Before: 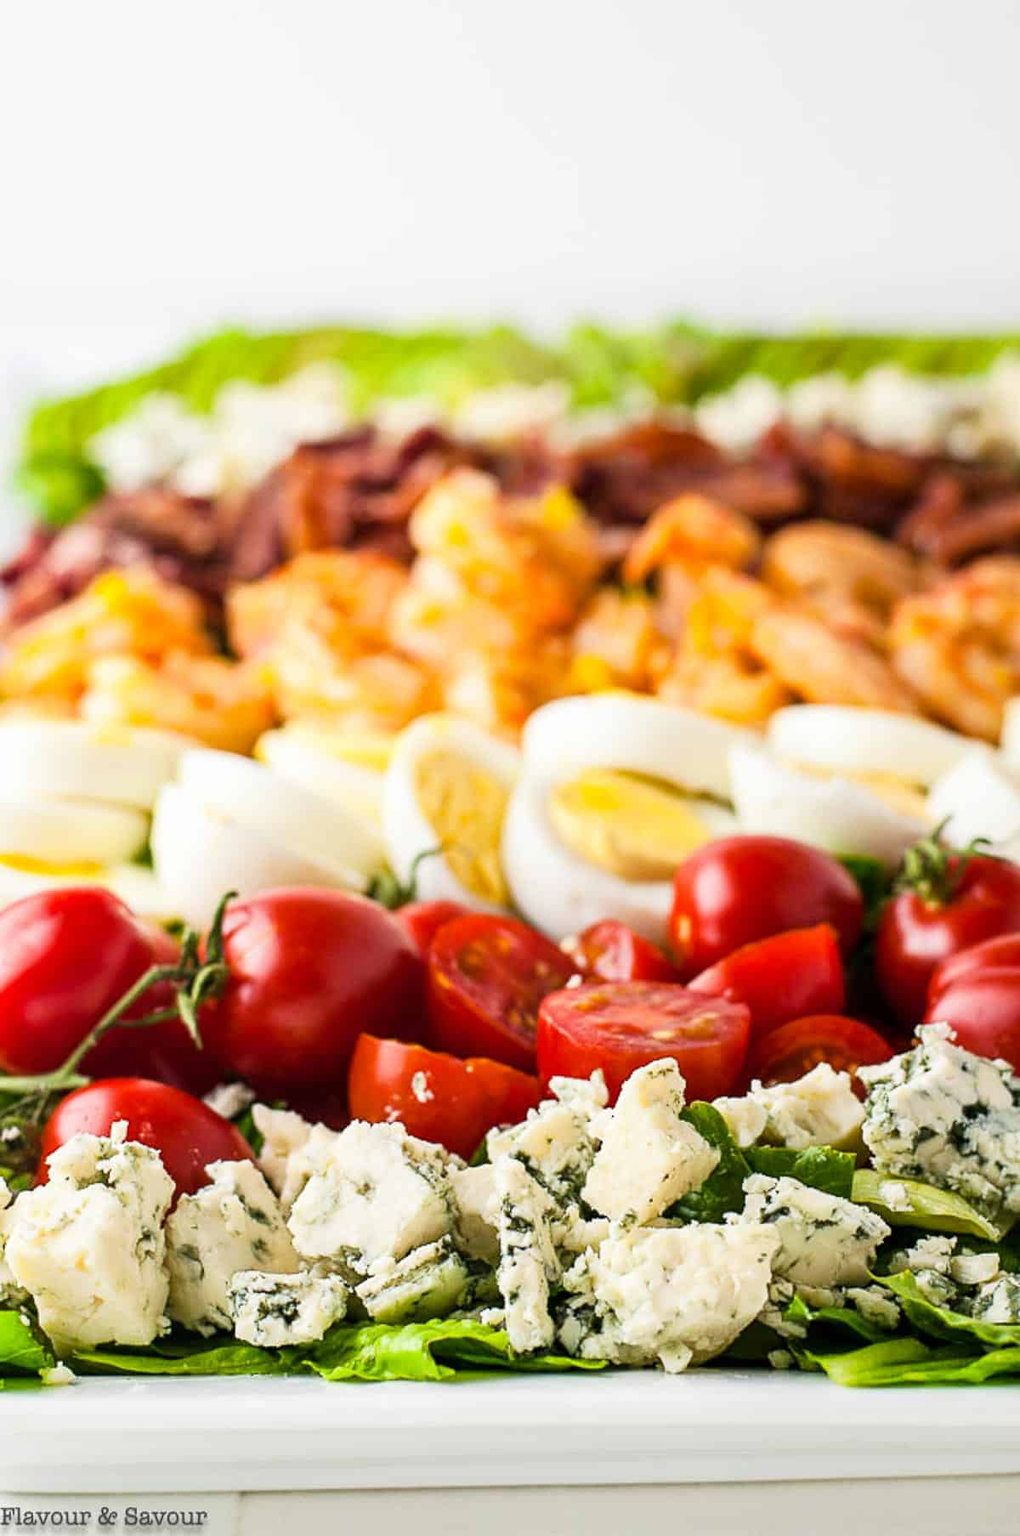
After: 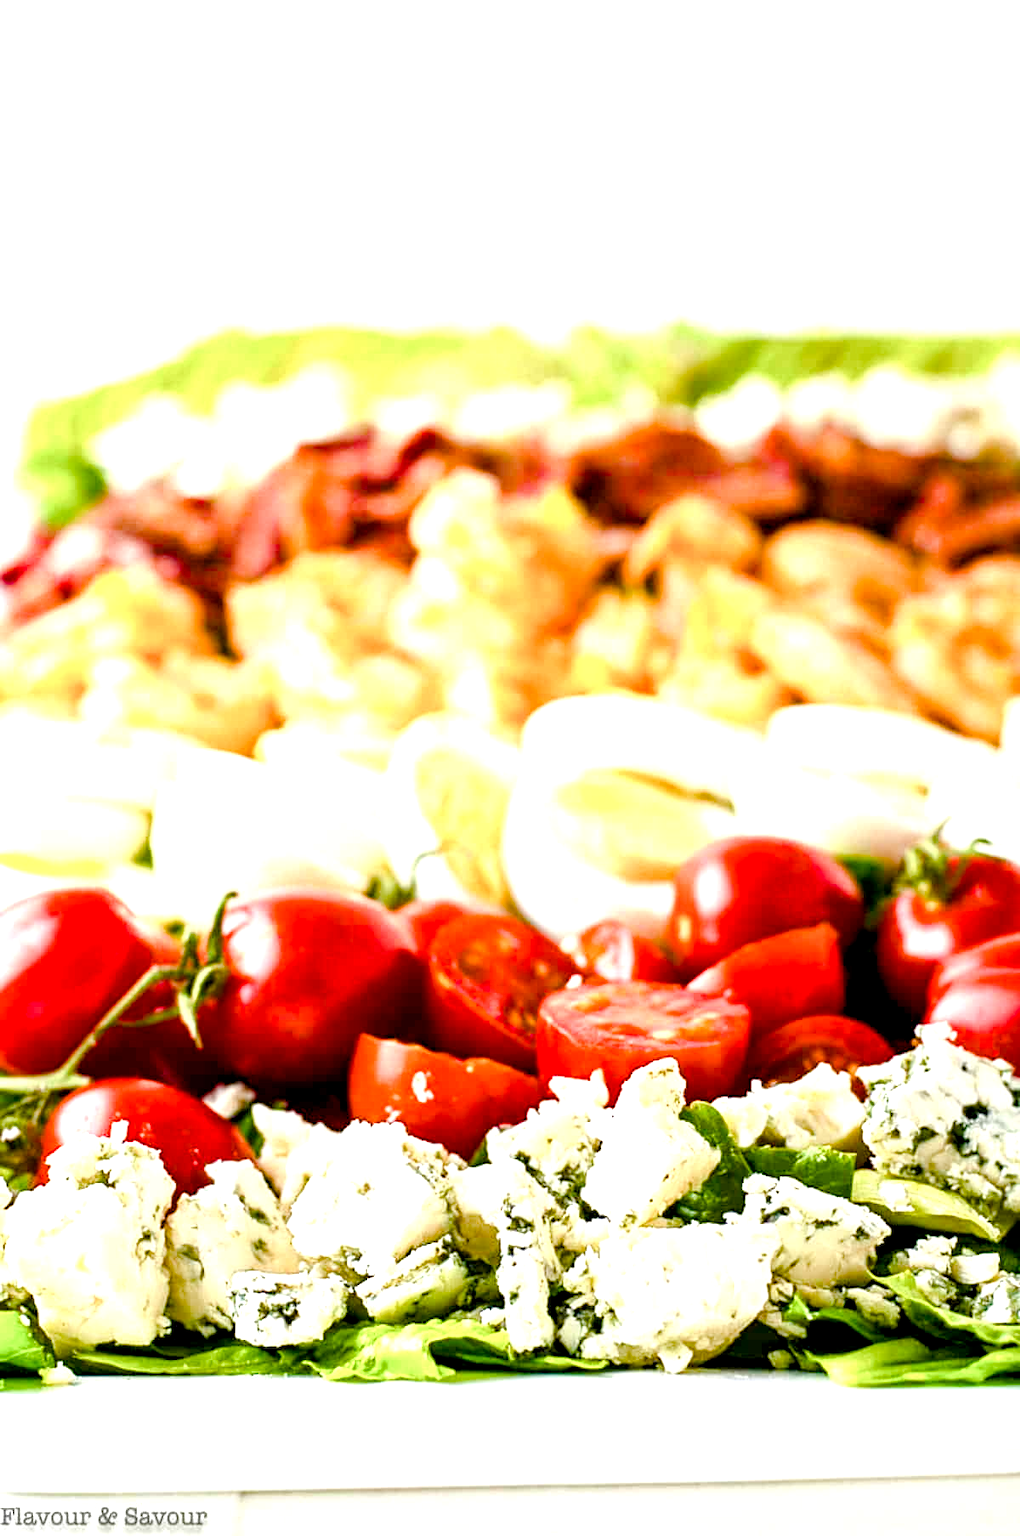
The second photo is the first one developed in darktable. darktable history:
tone curve: curves: ch0 [(0, 0) (0.584, 0.595) (1, 1)], preserve colors none
color balance rgb: highlights gain › luminance 14.557%, global offset › luminance -0.836%, linear chroma grading › global chroma 9.151%, perceptual saturation grading › global saturation 24.8%, perceptual saturation grading › highlights -50.807%, perceptual saturation grading › mid-tones 19.577%, perceptual saturation grading › shadows 62.106%, perceptual brilliance grading › mid-tones 10.123%, perceptual brilliance grading › shadows 14.704%
exposure: black level correction 0, exposure 0.703 EV, compensate exposure bias true, compensate highlight preservation false
